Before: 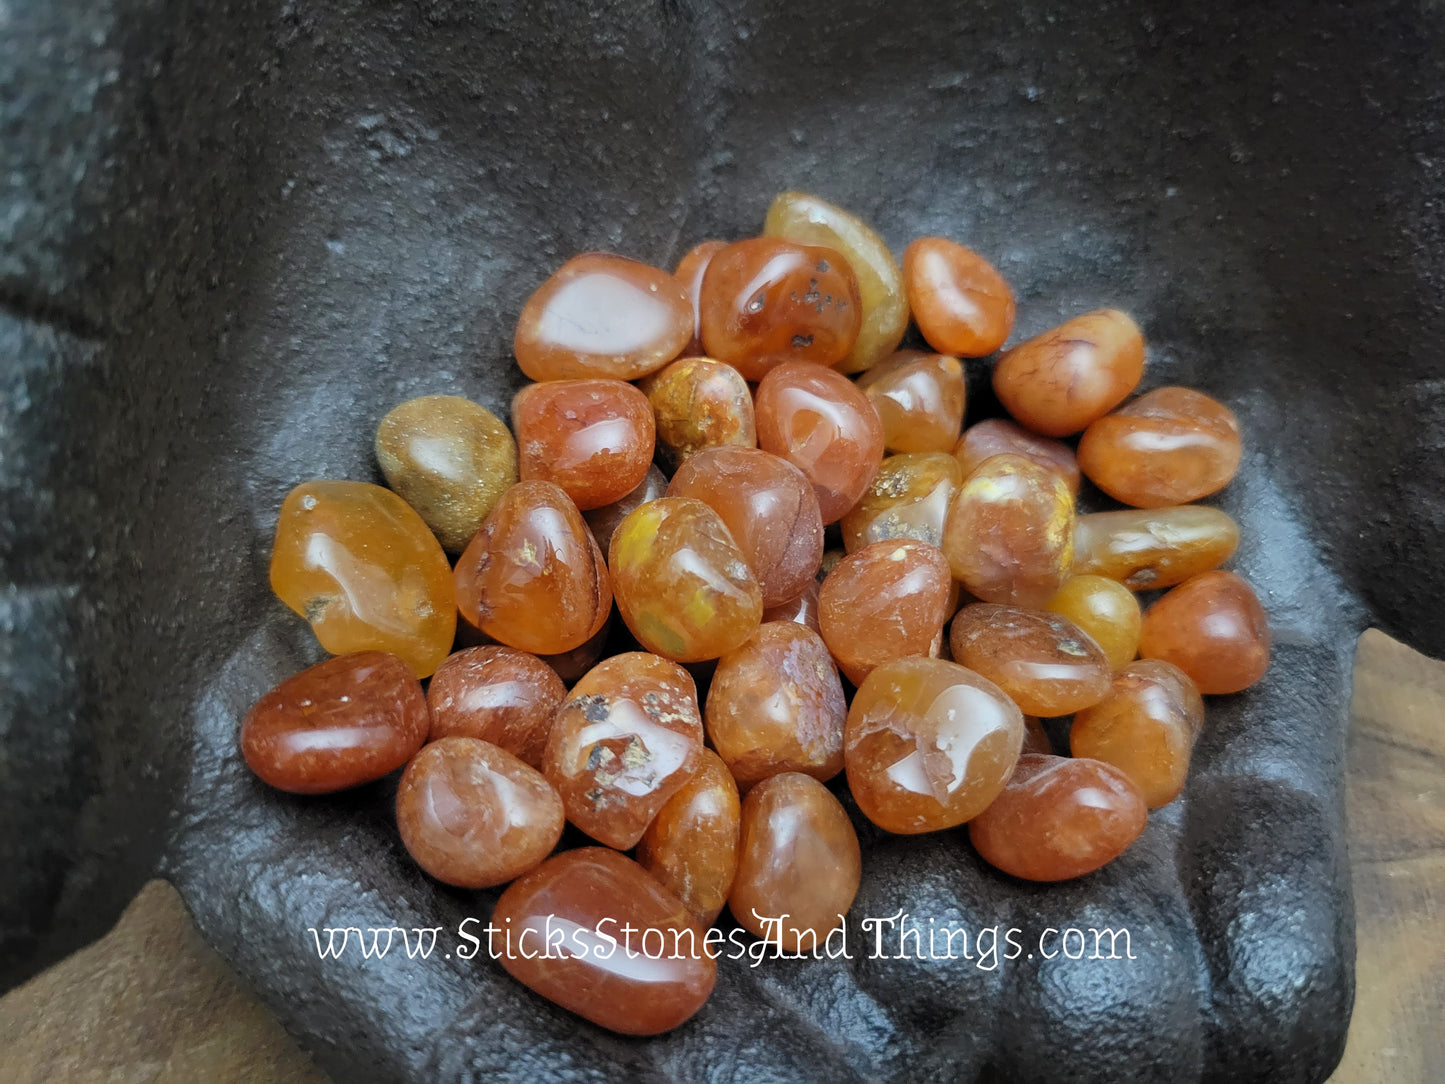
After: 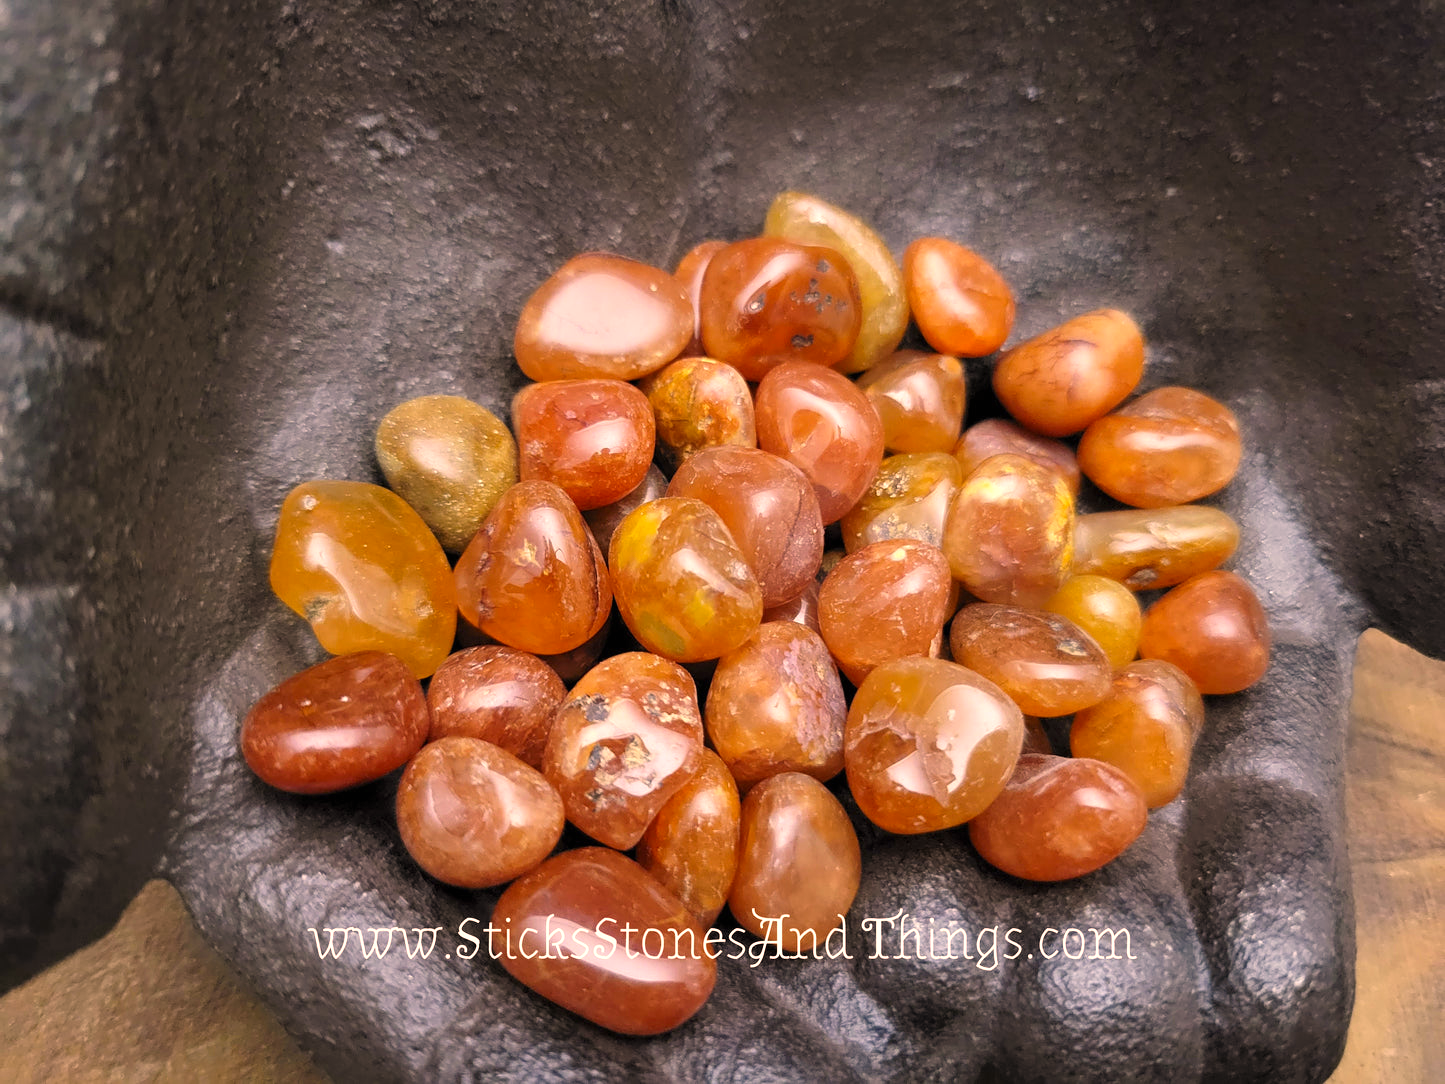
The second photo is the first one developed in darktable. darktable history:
color correction: highlights a* 21.88, highlights b* 22.25
exposure: black level correction 0, exposure 0.5 EV, compensate highlight preservation false
